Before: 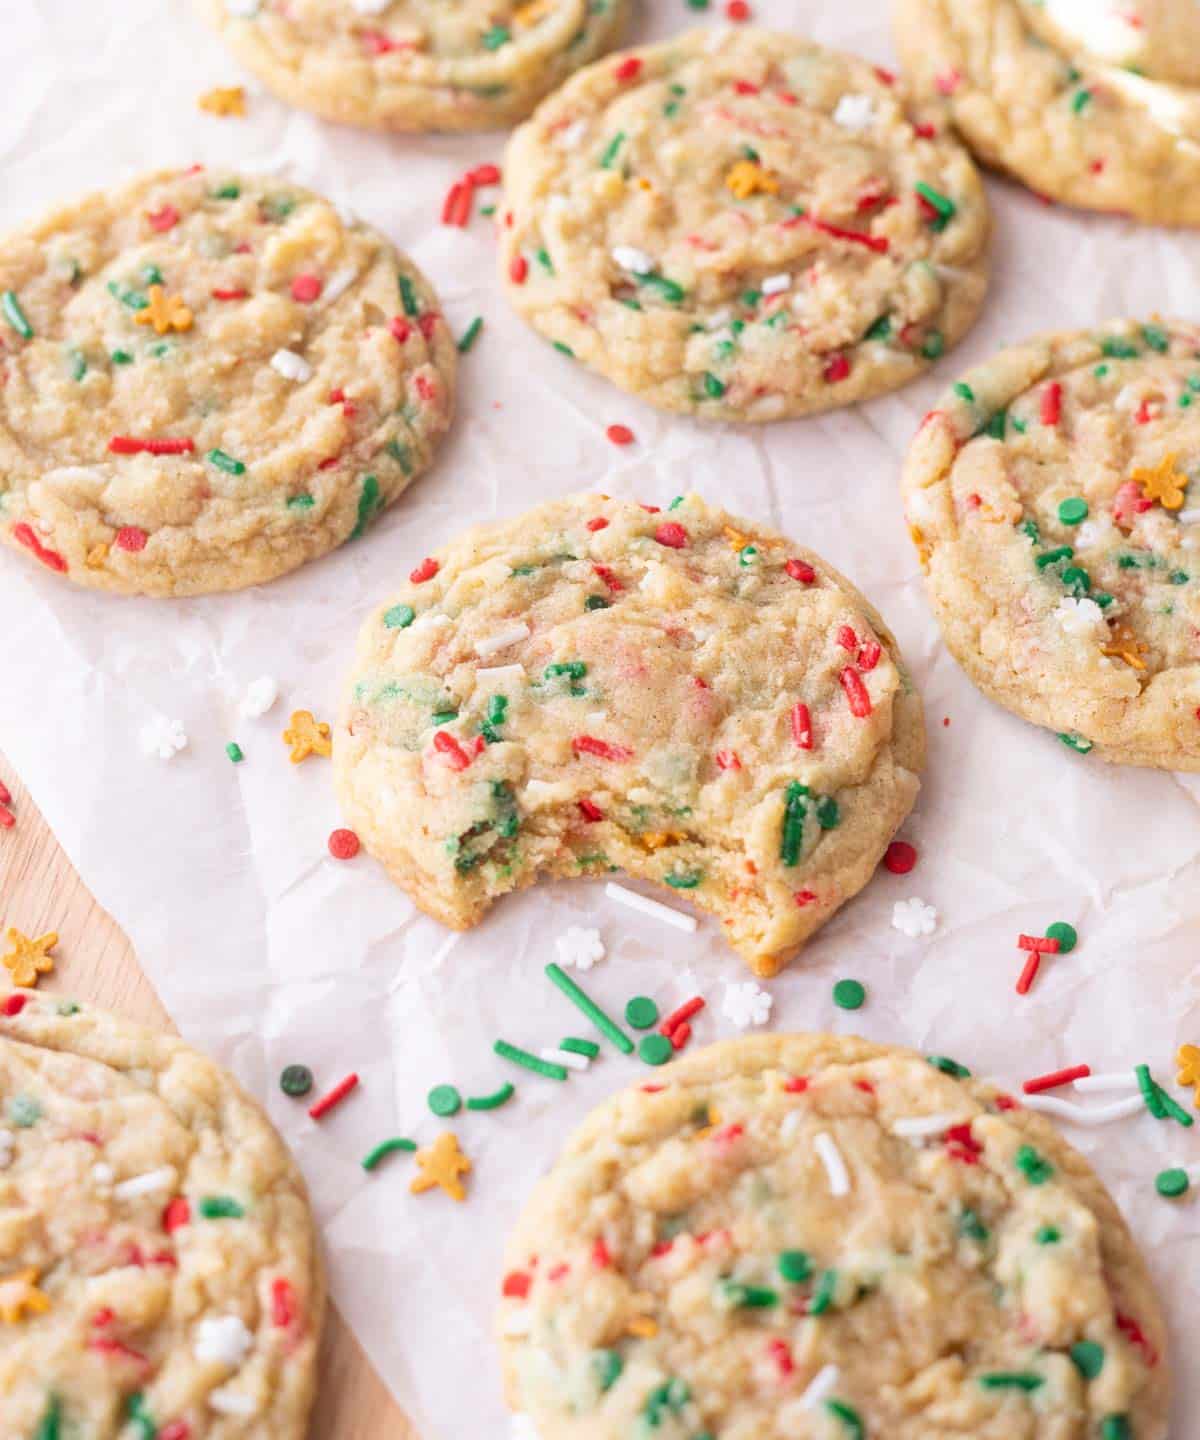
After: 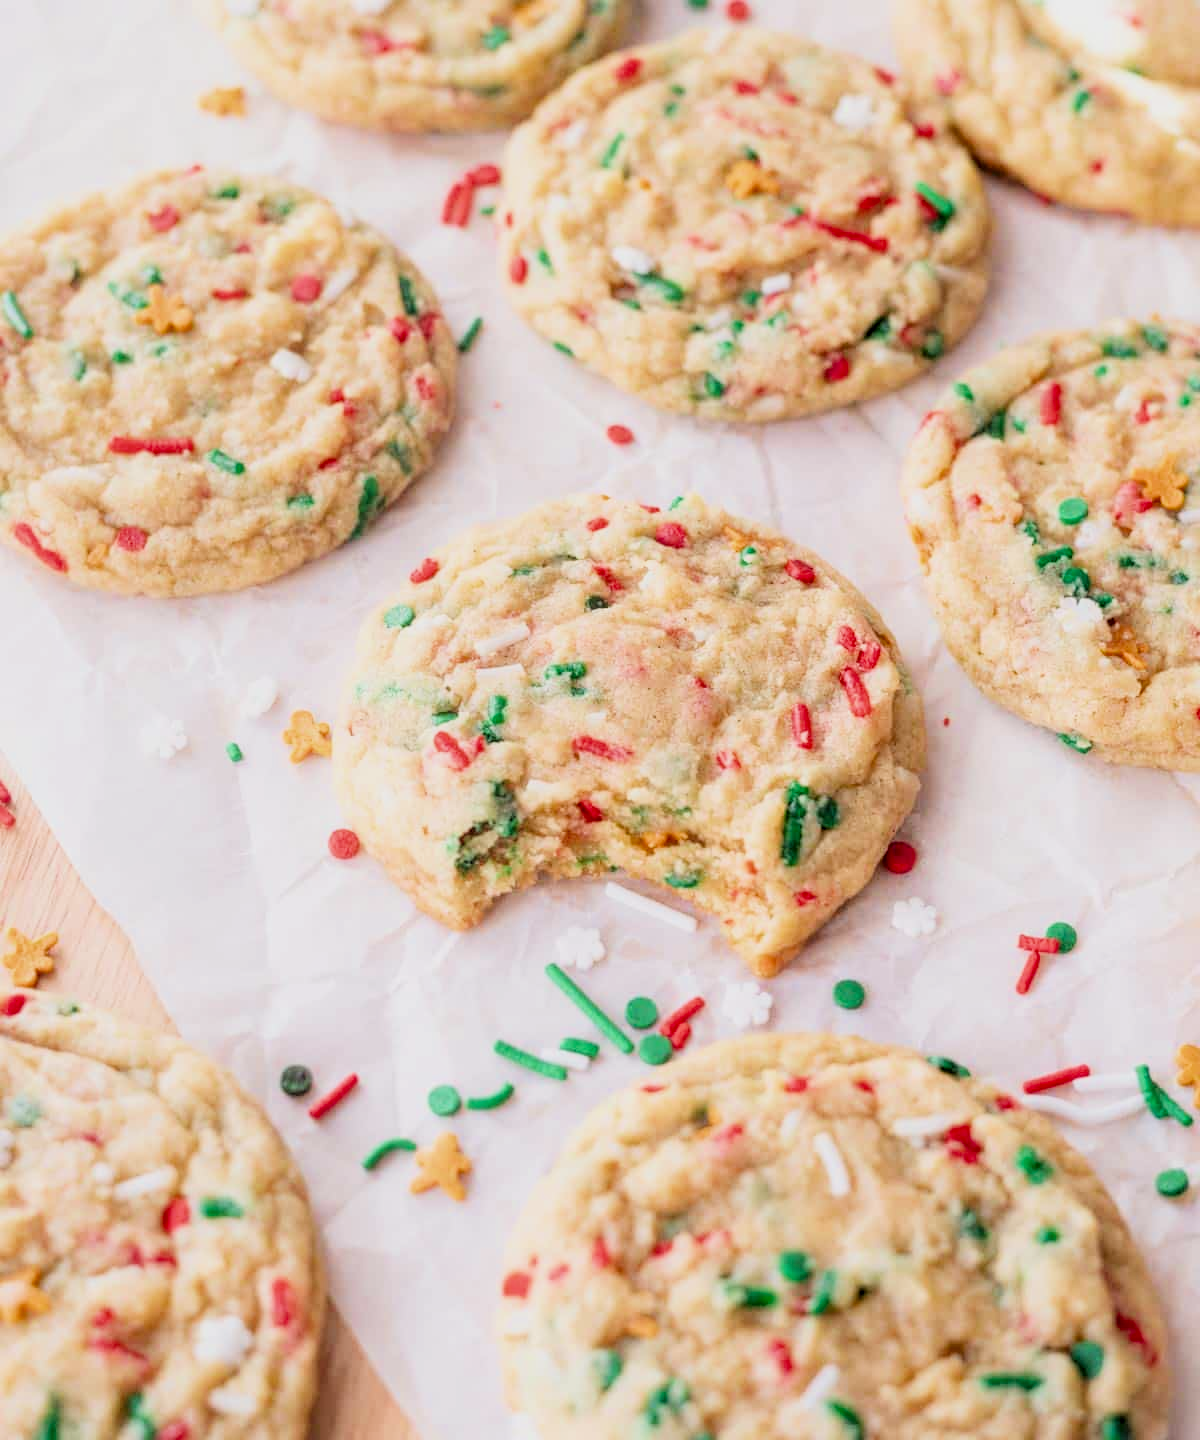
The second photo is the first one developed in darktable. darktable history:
exposure: black level correction 0, exposure 0.5 EV, compensate highlight preservation false
filmic rgb: black relative exposure -4.58 EV, white relative exposure 4.8 EV, threshold 3 EV, hardness 2.36, latitude 36.07%, contrast 1.048, highlights saturation mix 1.32%, shadows ↔ highlights balance 1.25%, color science v4 (2020), enable highlight reconstruction true
local contrast: highlights 123%, shadows 126%, detail 140%, midtone range 0.254
